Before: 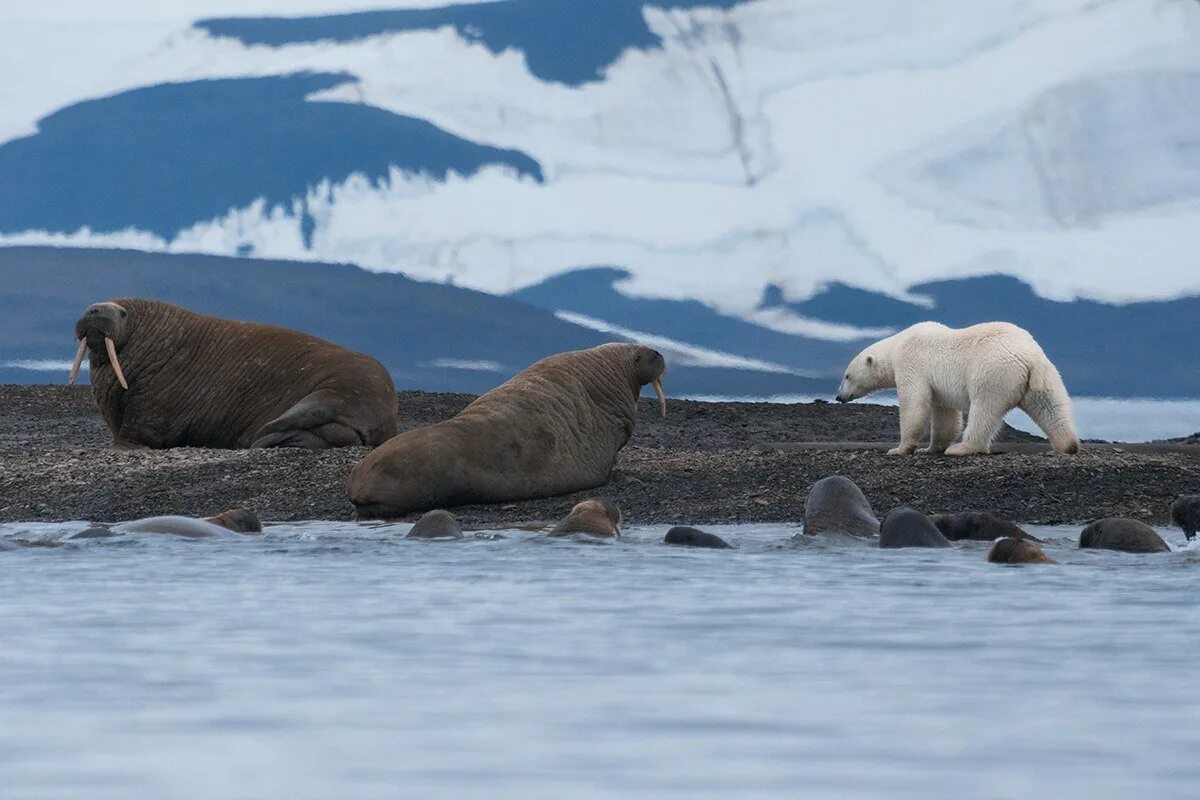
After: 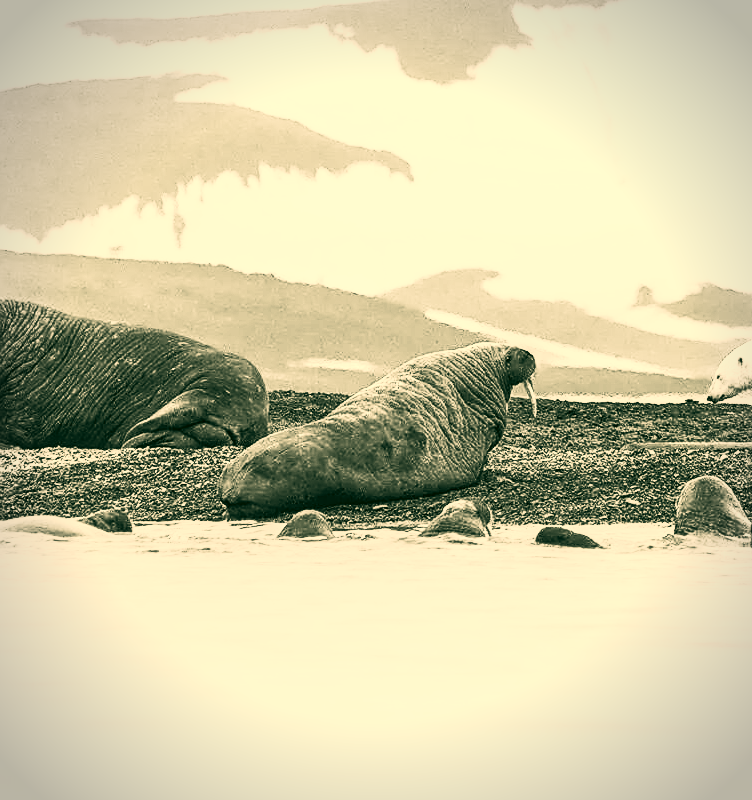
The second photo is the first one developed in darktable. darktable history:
crop: left 10.831%, right 26.449%
color correction: highlights a* 4.78, highlights b* 24.83, shadows a* -16.19, shadows b* 3.91
velvia: on, module defaults
local contrast: on, module defaults
base curve: curves: ch0 [(0, 0) (0, 0.001) (0.001, 0.001) (0.004, 0.002) (0.007, 0.004) (0.015, 0.013) (0.033, 0.045) (0.052, 0.096) (0.075, 0.17) (0.099, 0.241) (0.163, 0.42) (0.219, 0.55) (0.259, 0.616) (0.327, 0.722) (0.365, 0.765) (0.522, 0.873) (0.547, 0.881) (0.689, 0.919) (0.826, 0.952) (1, 1)], preserve colors none
vignetting: on, module defaults
contrast brightness saturation: contrast 0.527, brightness 0.465, saturation -0.995
sharpen: on, module defaults
